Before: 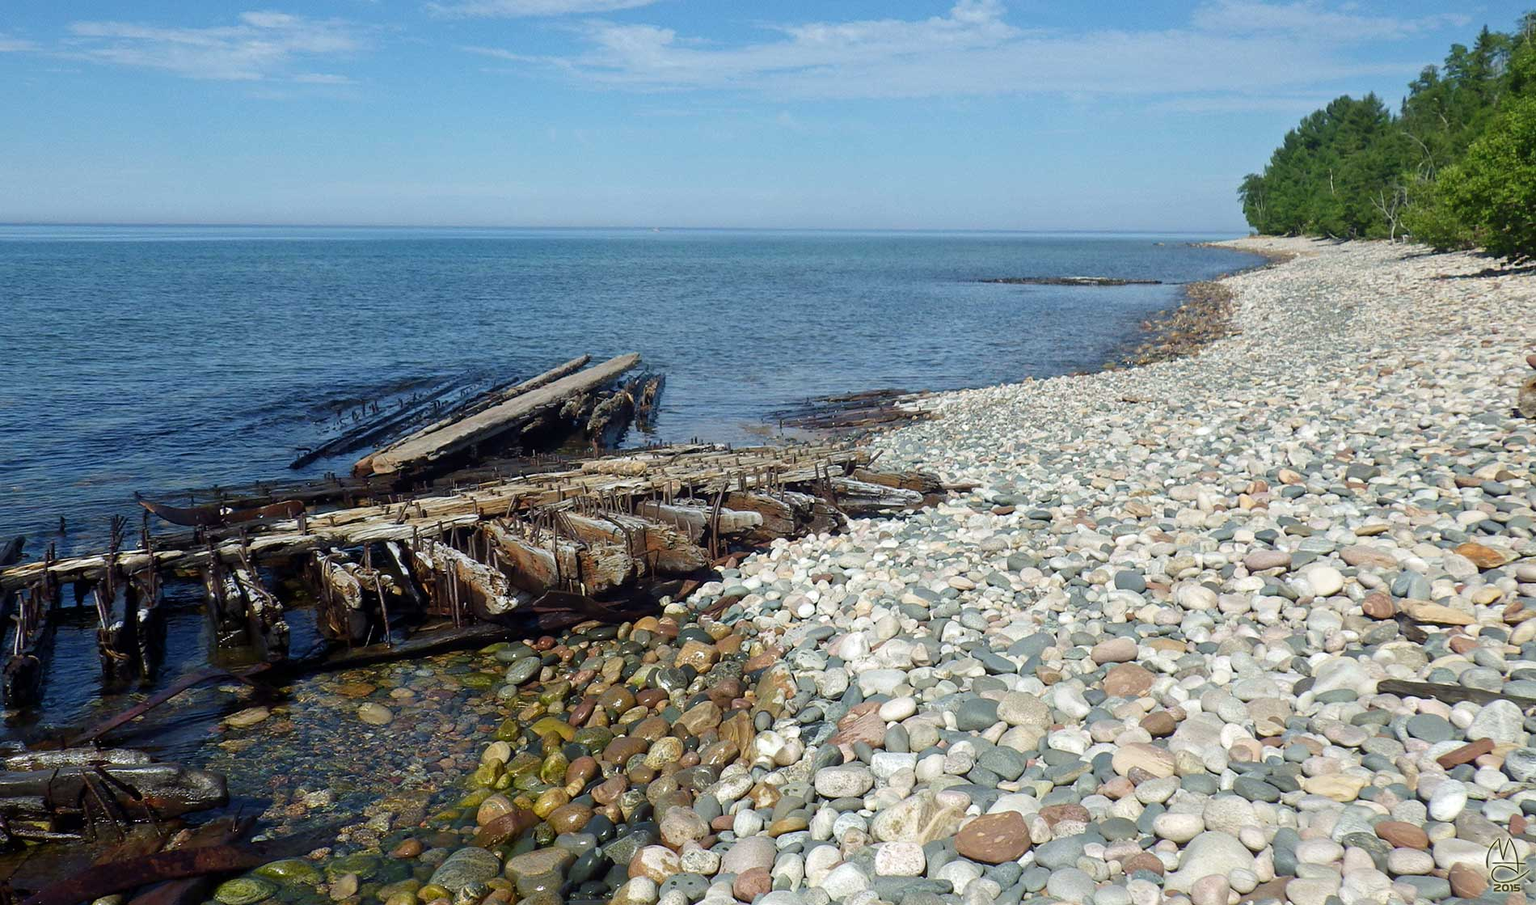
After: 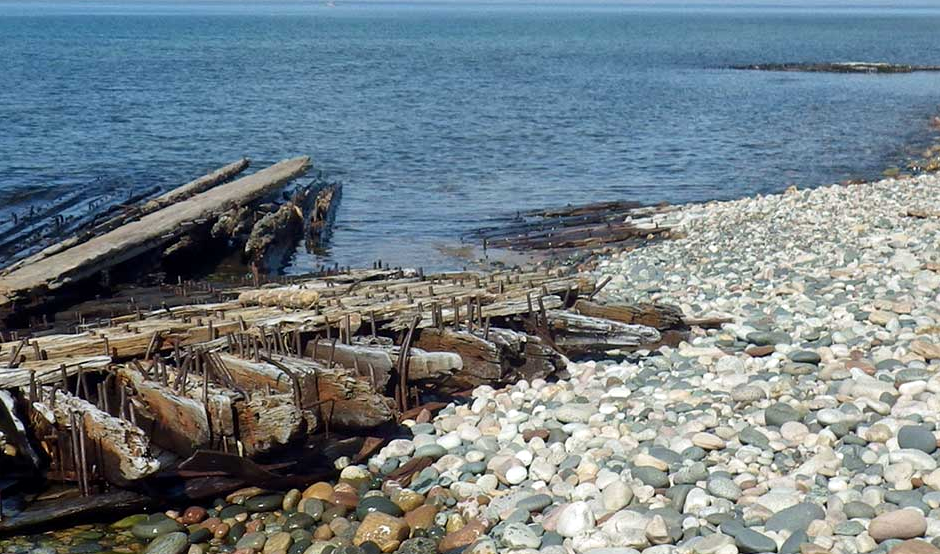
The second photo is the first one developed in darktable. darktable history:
local contrast: mode bilateral grid, contrast 19, coarseness 50, detail 120%, midtone range 0.2
crop: left 25.352%, top 25.108%, right 25.16%, bottom 25.315%
